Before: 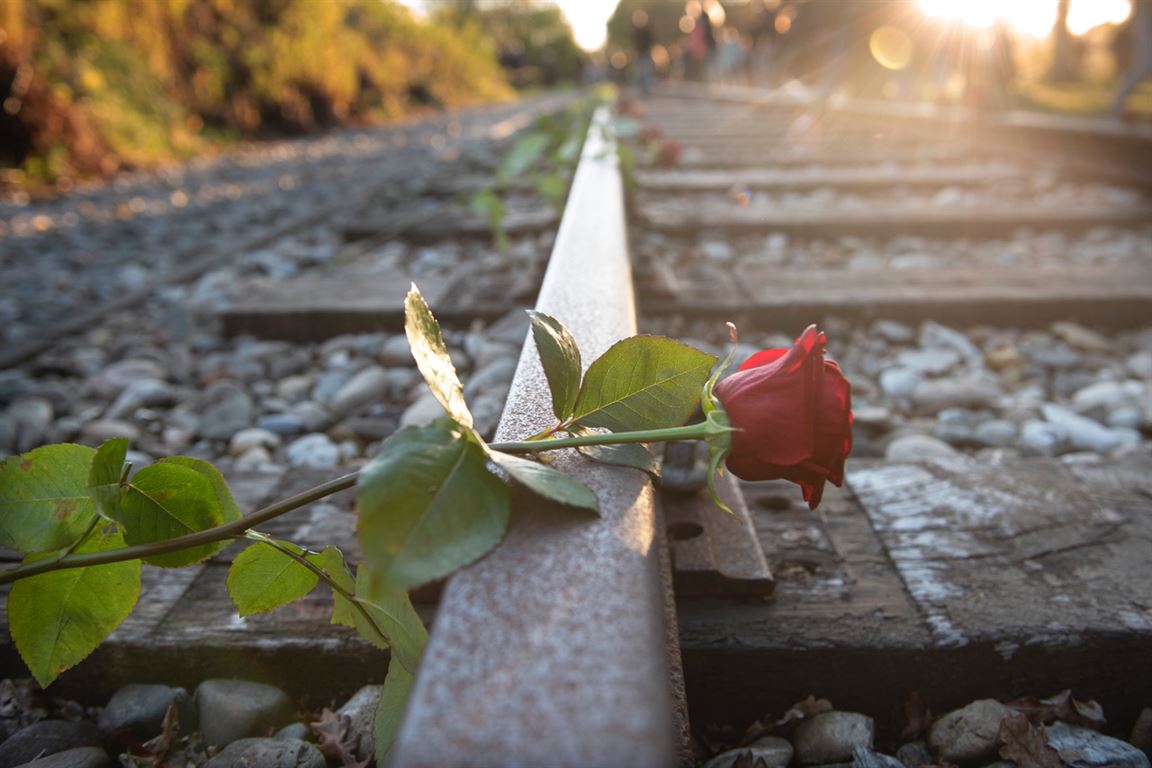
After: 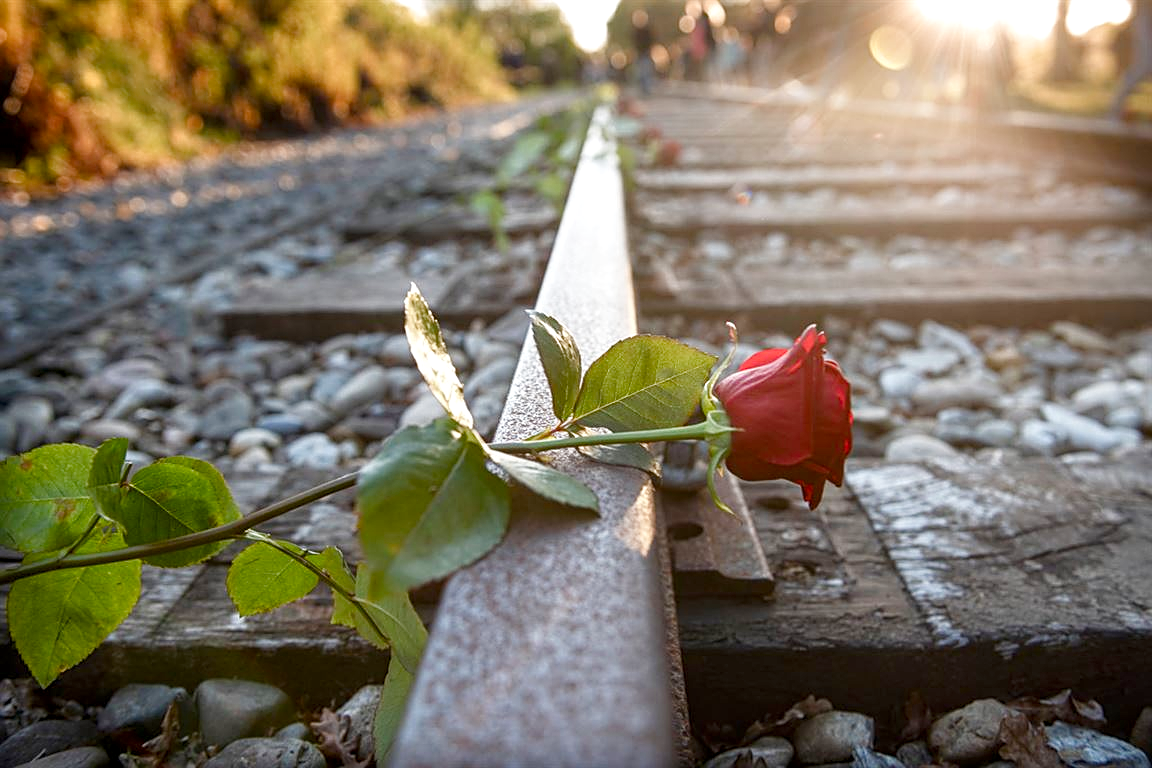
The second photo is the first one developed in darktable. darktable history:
color balance rgb: white fulcrum 1.02 EV, perceptual saturation grading › global saturation 25.638%, perceptual saturation grading › highlights -50.351%, perceptual saturation grading › shadows 31.144%
local contrast: detail 130%
sharpen: on, module defaults
tone curve: curves: ch0 [(0, 0) (0.765, 0.816) (1, 1)]; ch1 [(0, 0) (0.425, 0.464) (0.5, 0.5) (0.531, 0.522) (0.588, 0.575) (0.994, 0.939)]; ch2 [(0, 0) (0.398, 0.435) (0.455, 0.481) (0.501, 0.504) (0.529, 0.544) (0.584, 0.585) (1, 0.911)], preserve colors none
